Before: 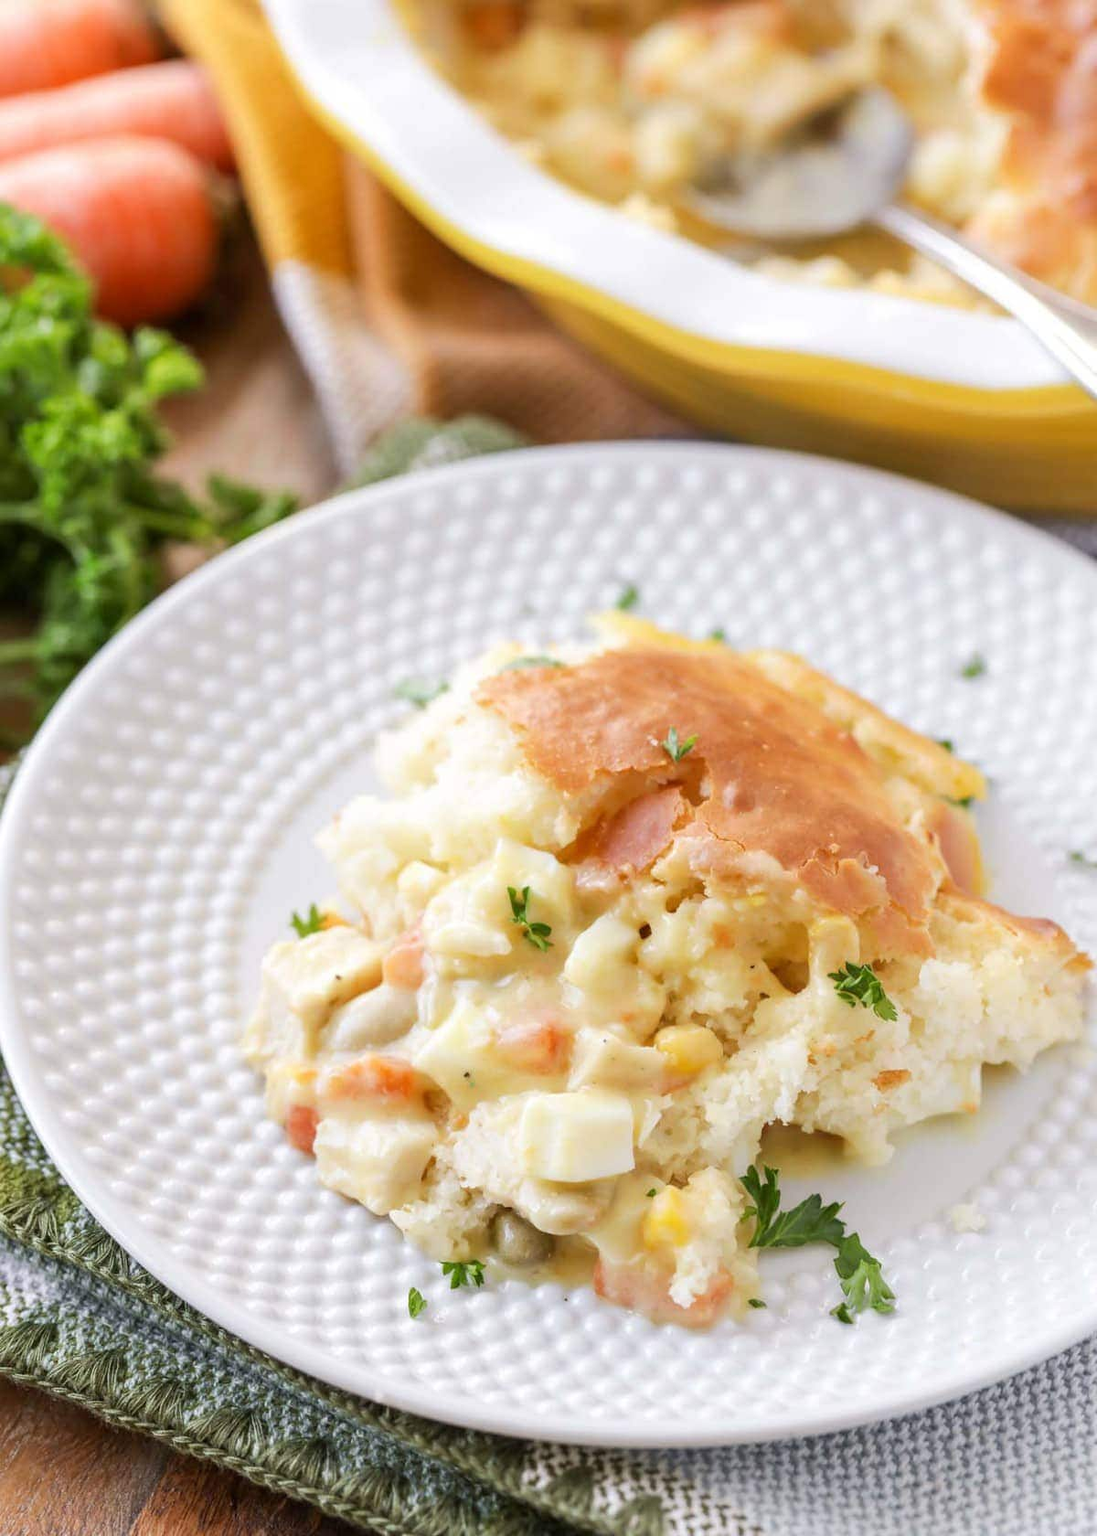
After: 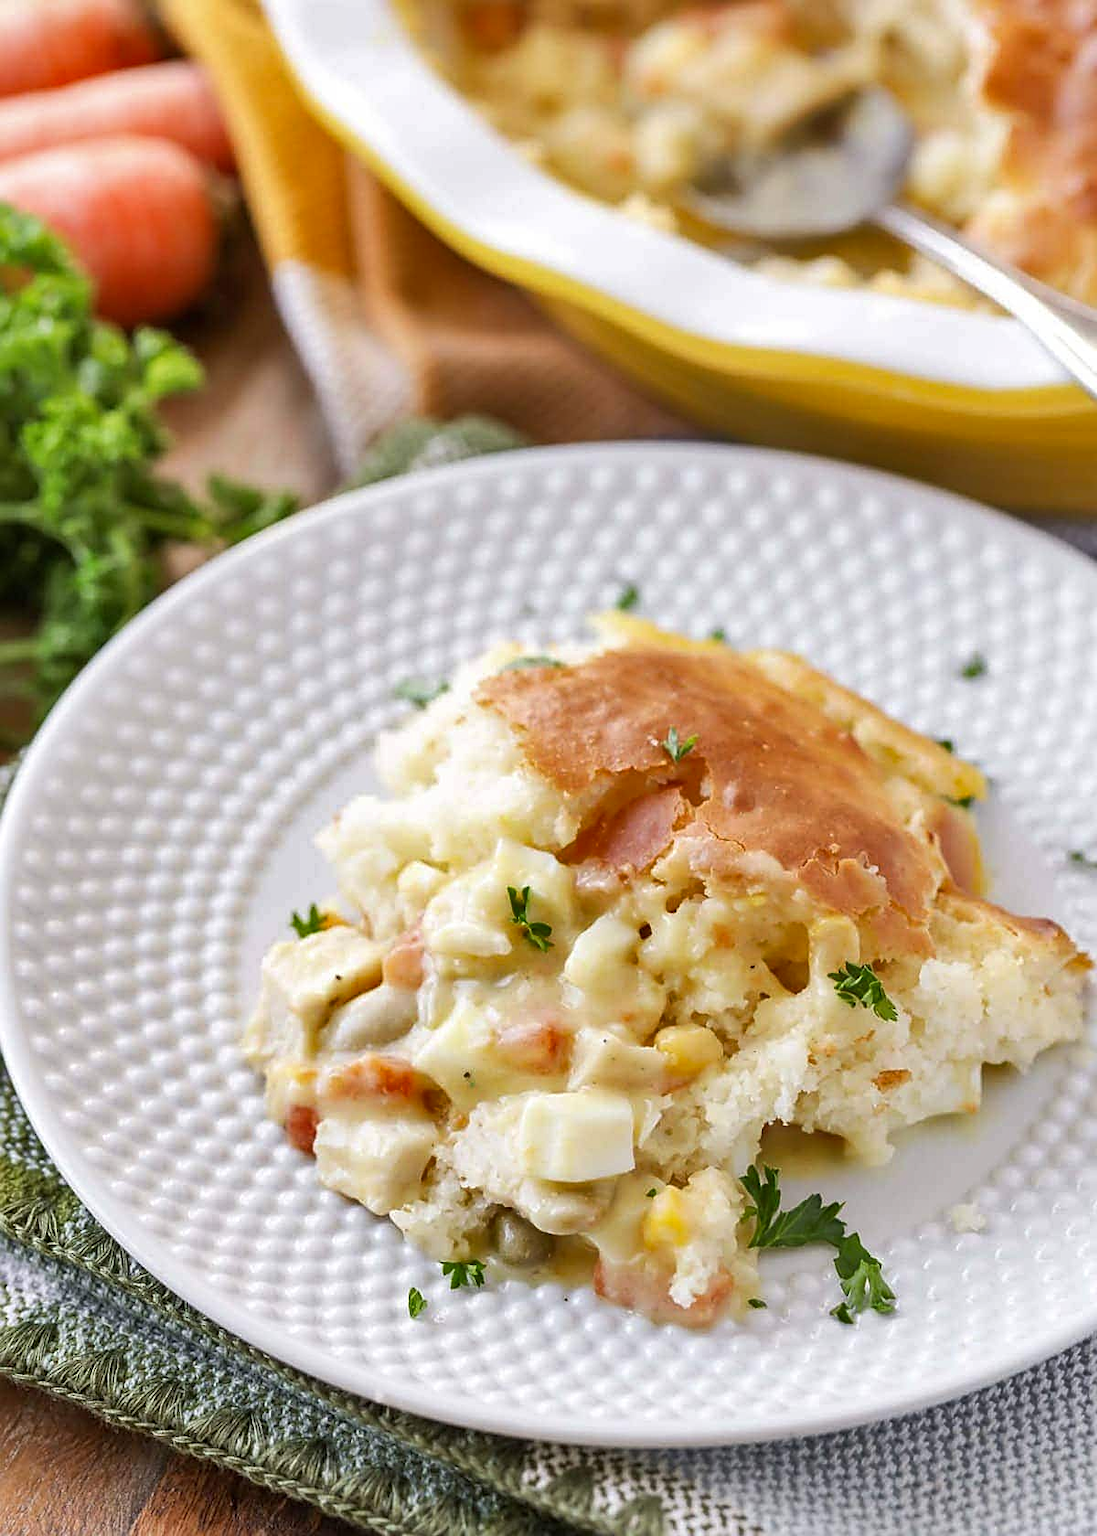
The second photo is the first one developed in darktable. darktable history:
sharpen: amount 0.55
shadows and highlights: low approximation 0.01, soften with gaussian
